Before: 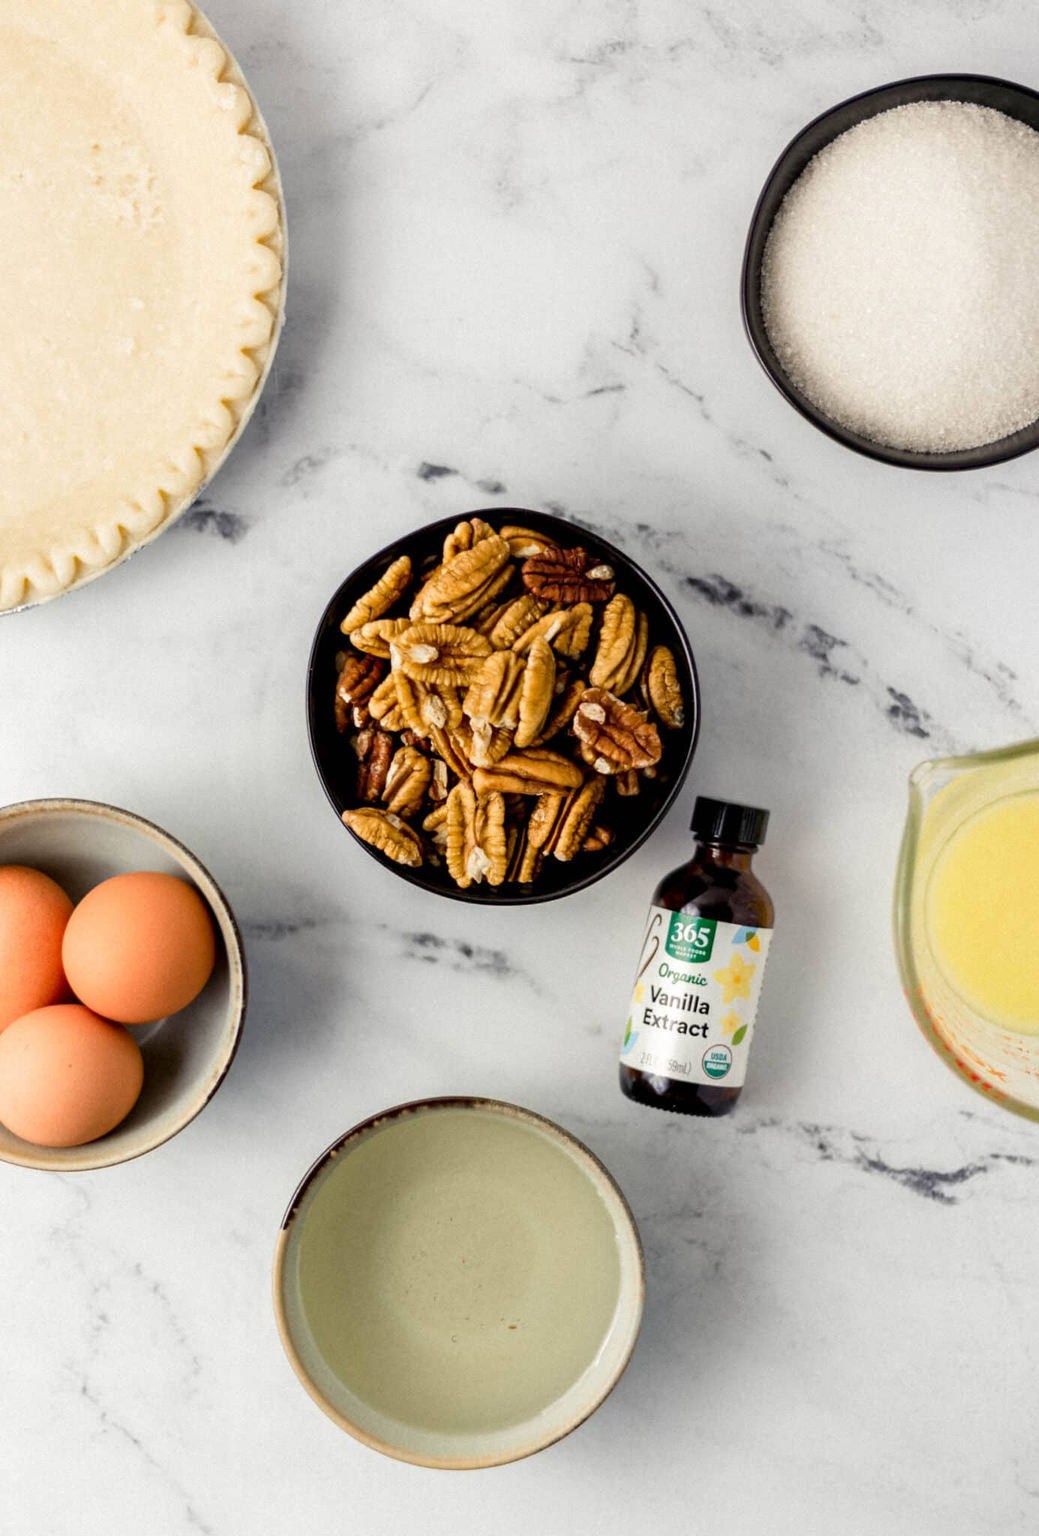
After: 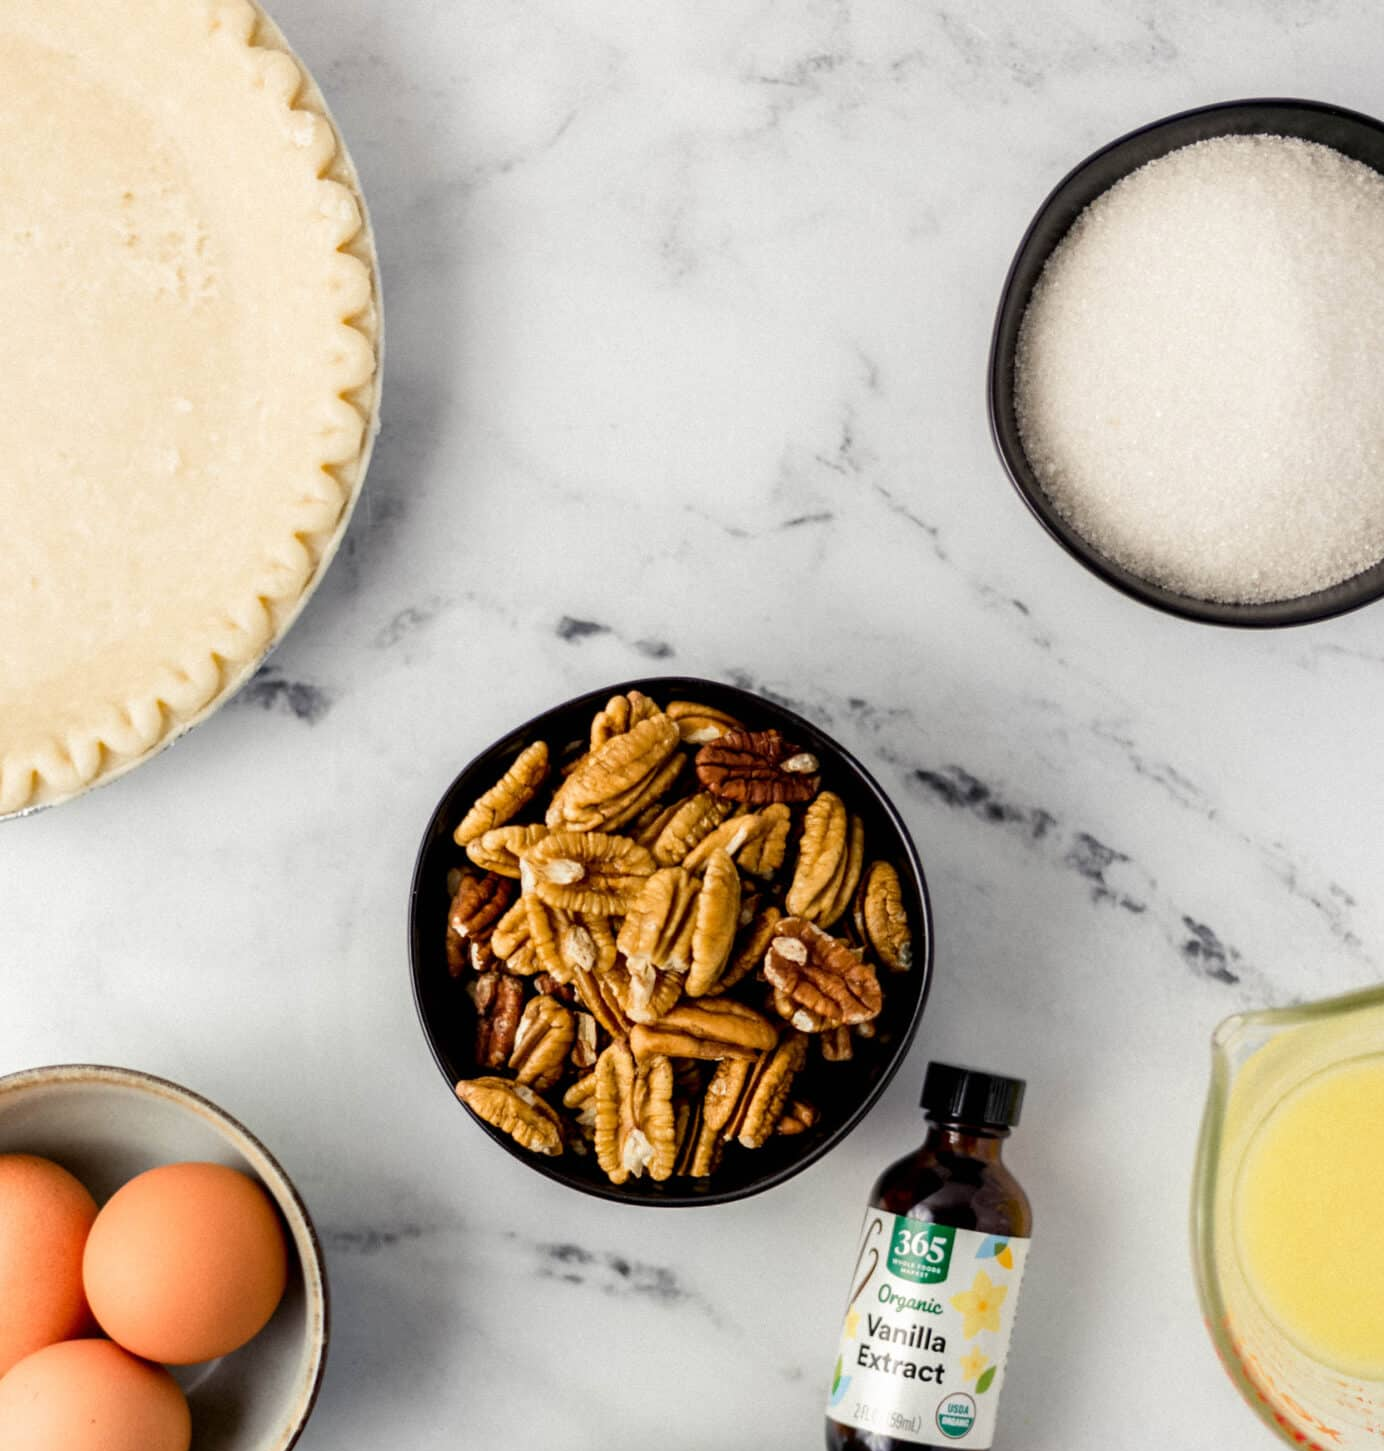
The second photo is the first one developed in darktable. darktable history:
crop: right 0.001%, bottom 29.122%
